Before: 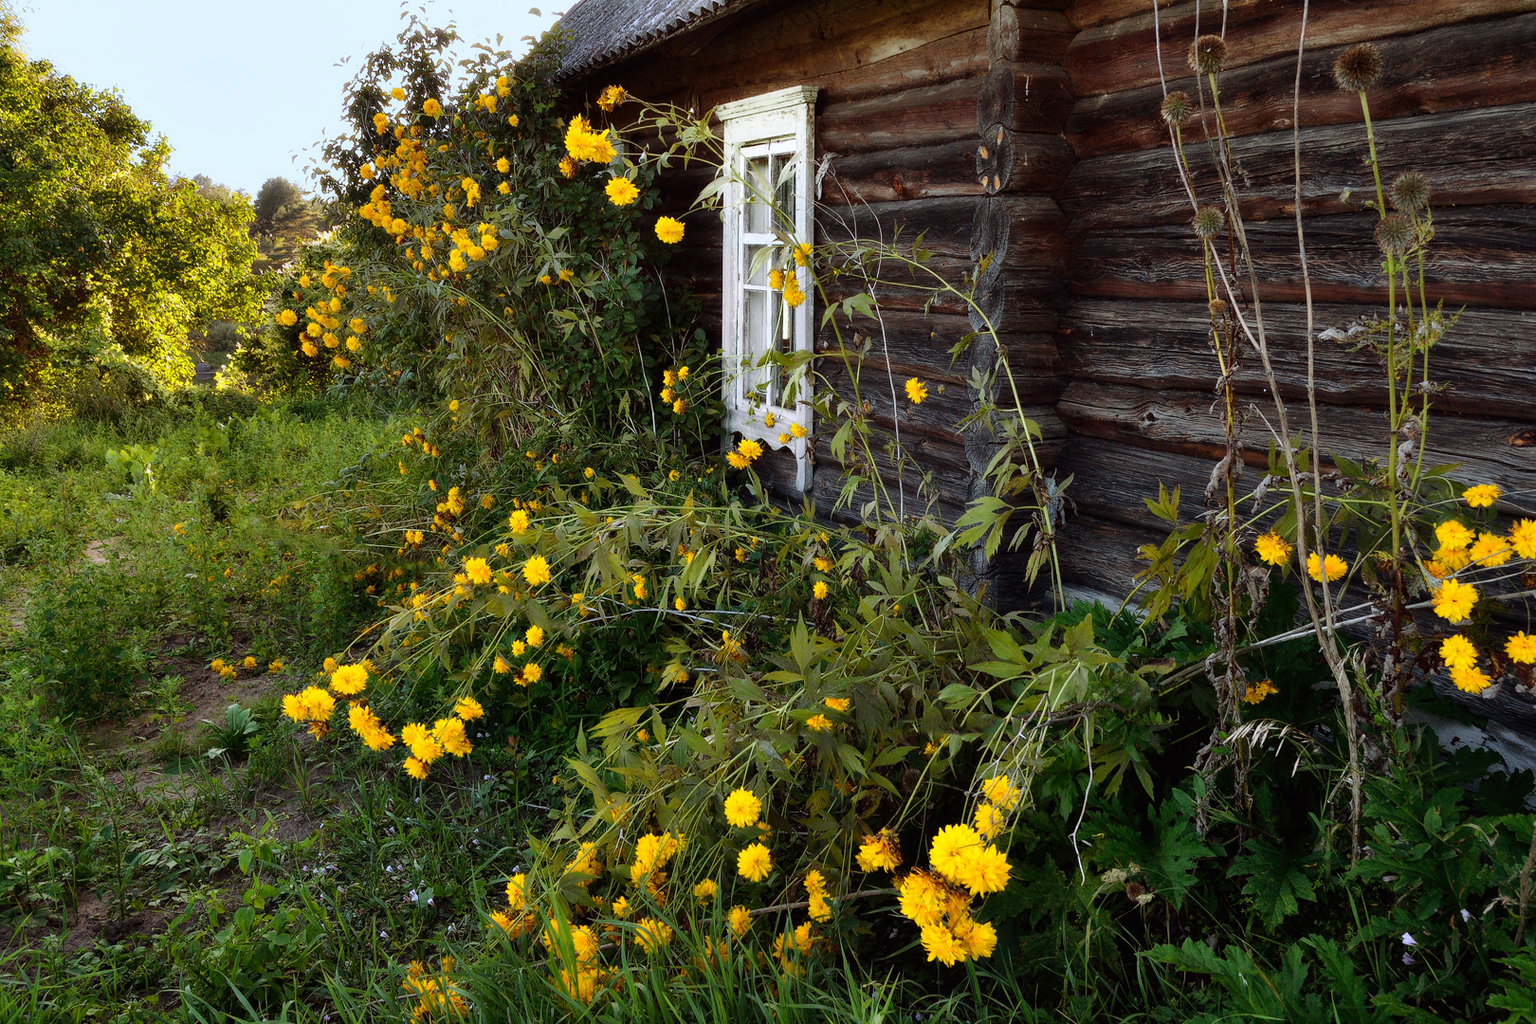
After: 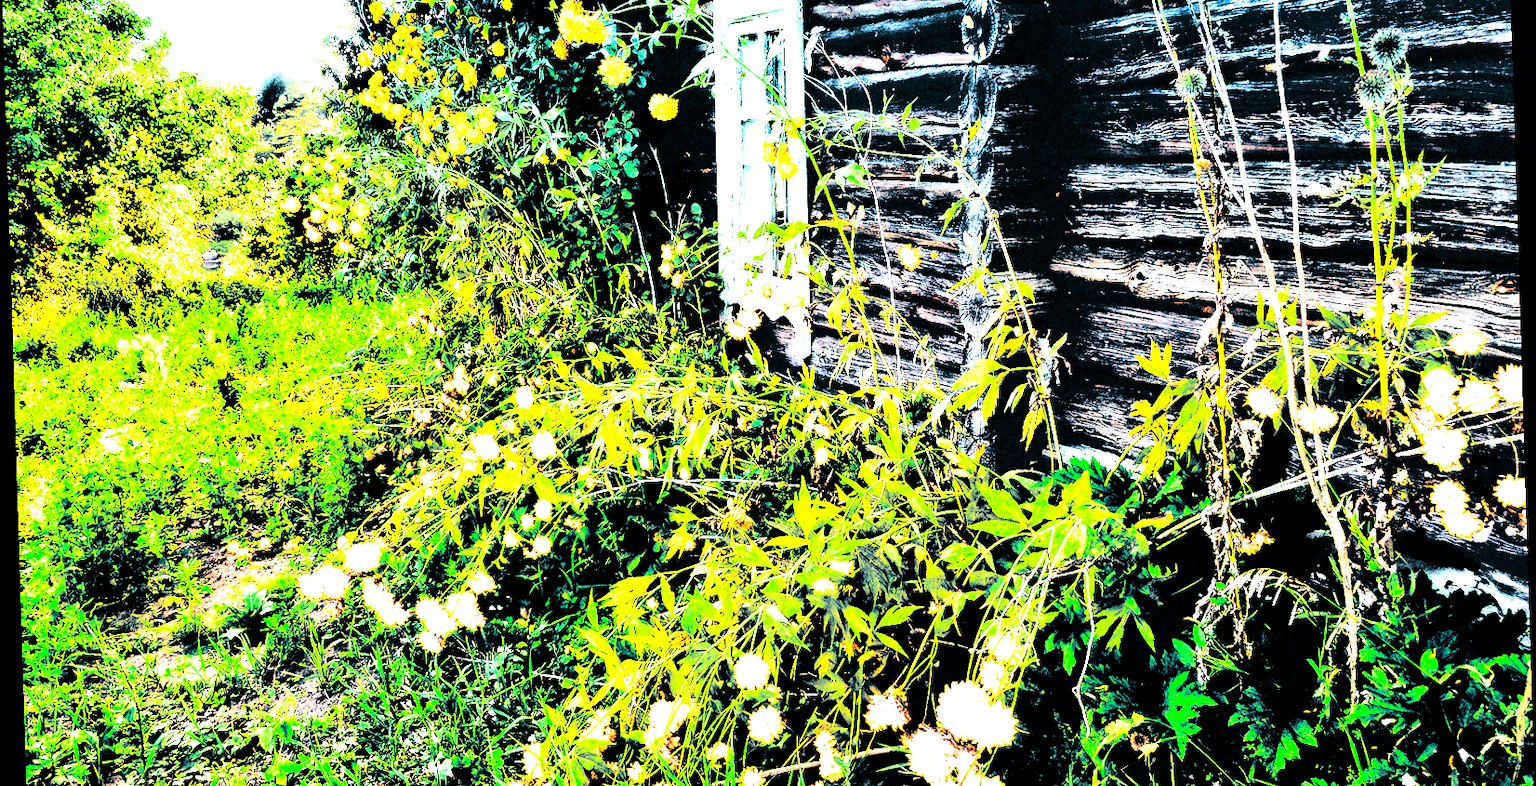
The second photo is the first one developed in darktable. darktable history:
crop: top 13.819%, bottom 11.169%
contrast brightness saturation: contrast 0.77, brightness -1, saturation 1
graduated density: density 2.02 EV, hardness 44%, rotation 0.374°, offset 8.21, hue 208.8°, saturation 97%
rotate and perspective: rotation -1.75°, automatic cropping off
contrast equalizer: y [[0.511, 0.558, 0.631, 0.632, 0.559, 0.512], [0.5 ×6], [0.507, 0.559, 0.627, 0.644, 0.647, 0.647], [0 ×6], [0 ×6]]
exposure: black level correction 0, exposure 1.5 EV, compensate exposure bias true, compensate highlight preservation false
split-toning: shadows › hue 212.4°, balance -70
